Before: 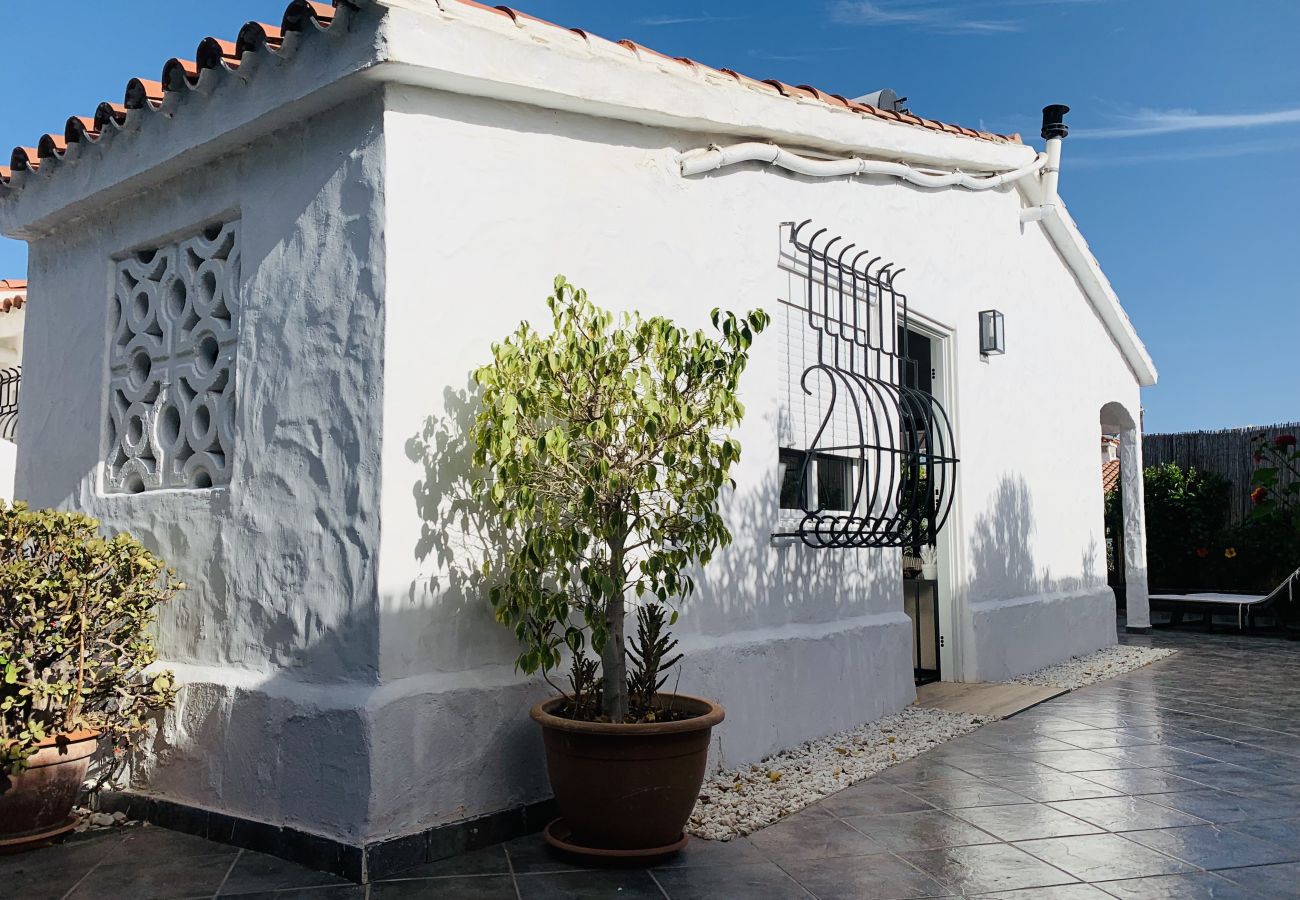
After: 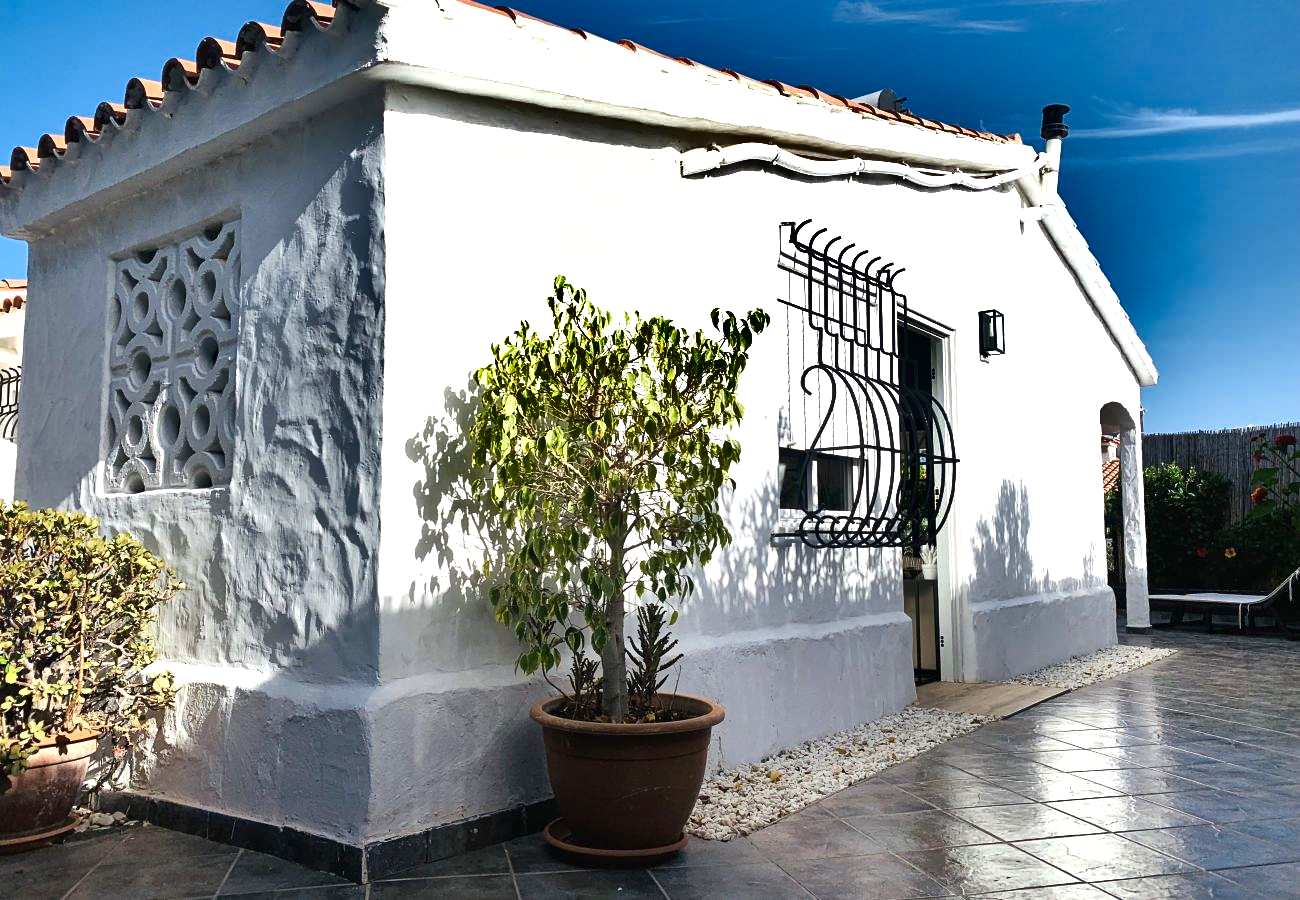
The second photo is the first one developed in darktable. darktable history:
shadows and highlights: shadows 24.5, highlights -78.15, soften with gaussian
exposure: exposure 0.77 EV, compensate highlight preservation false
color zones: curves: ch0 [(0, 0.5) (0.143, 0.5) (0.286, 0.5) (0.429, 0.5) (0.62, 0.489) (0.714, 0.445) (0.844, 0.496) (1, 0.5)]; ch1 [(0, 0.5) (0.143, 0.5) (0.286, 0.5) (0.429, 0.5) (0.571, 0.5) (0.714, 0.523) (0.857, 0.5) (1, 0.5)]
white balance: red 1, blue 1
